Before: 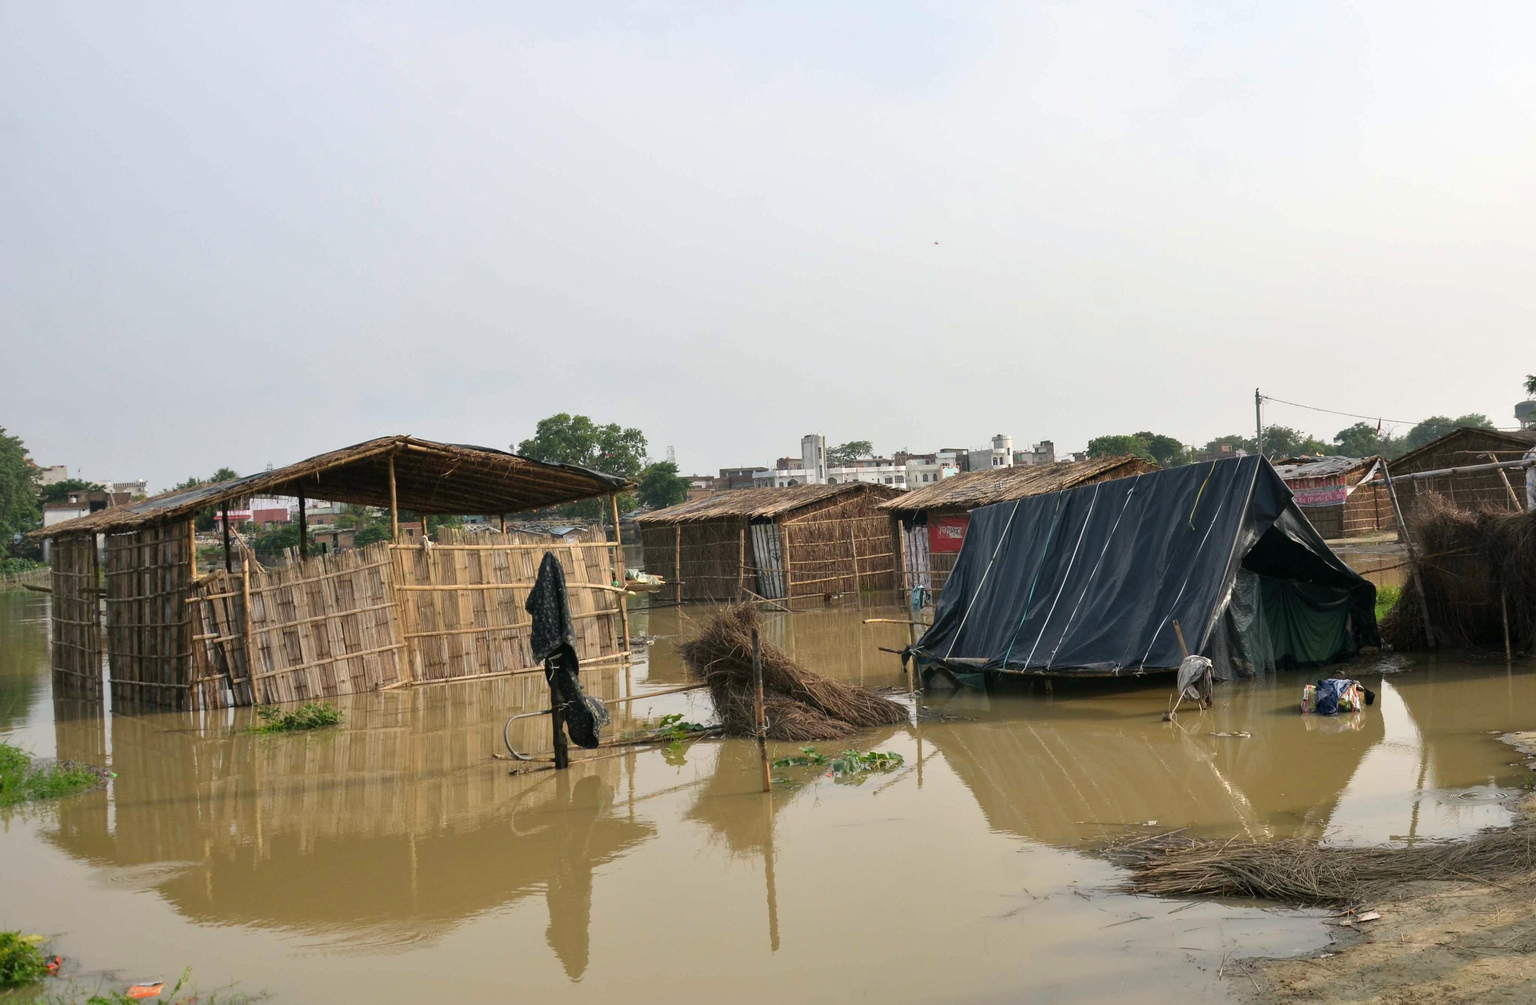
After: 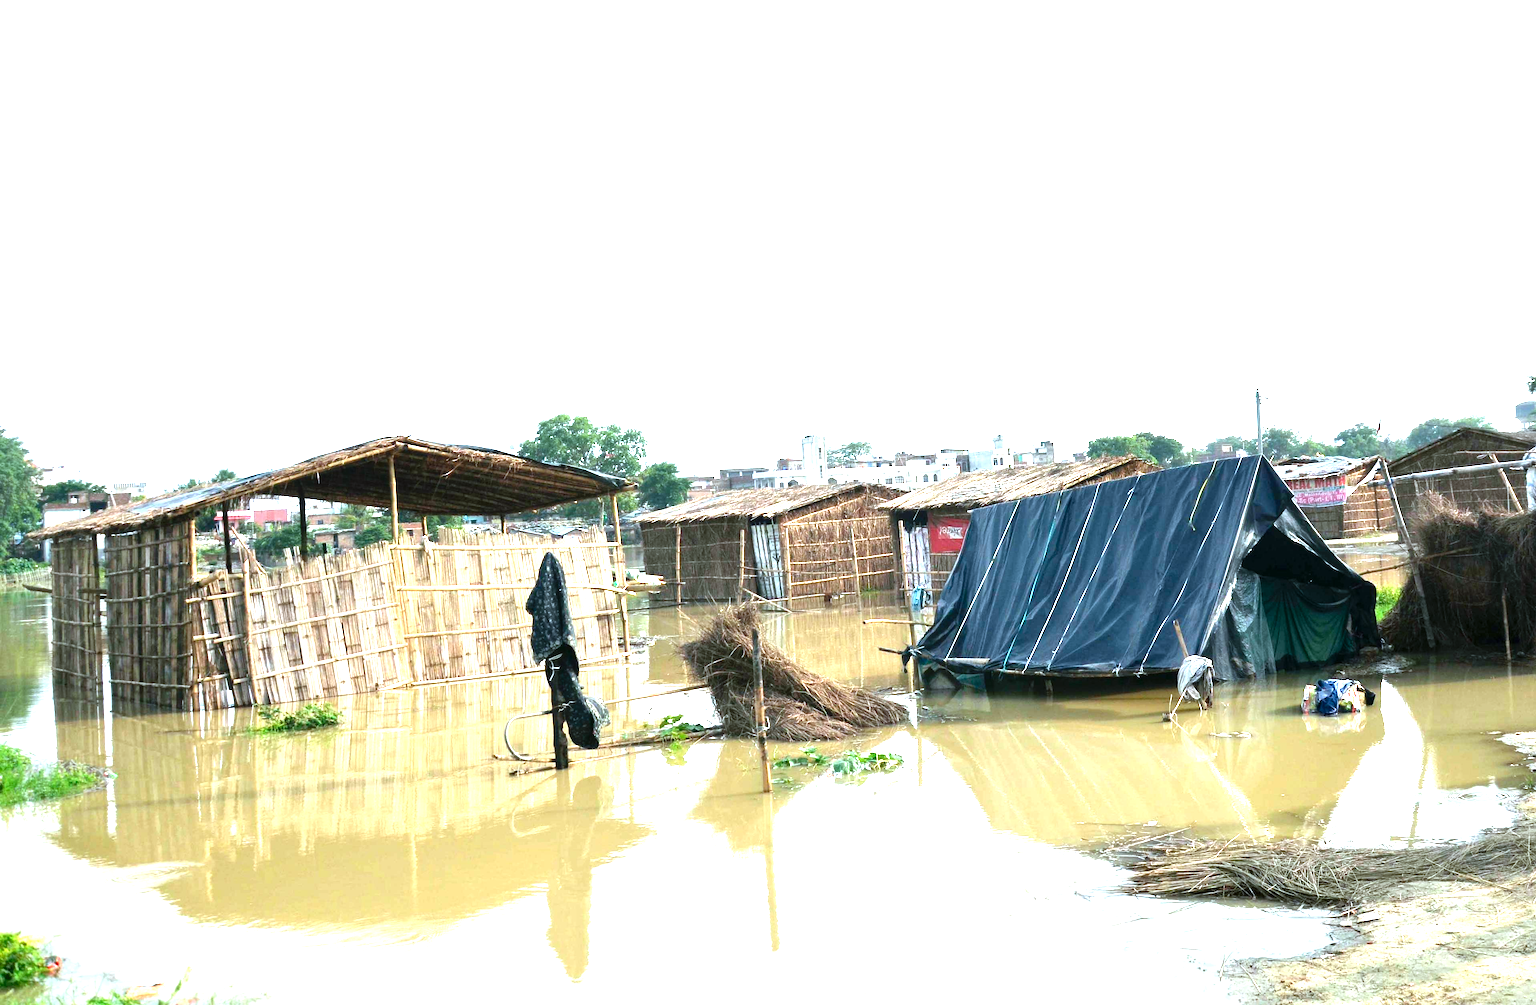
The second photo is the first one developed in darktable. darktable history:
levels: levels [0, 0.281, 0.562]
color calibration: illuminant Planckian (black body), x 0.378, y 0.375, temperature 4065 K
